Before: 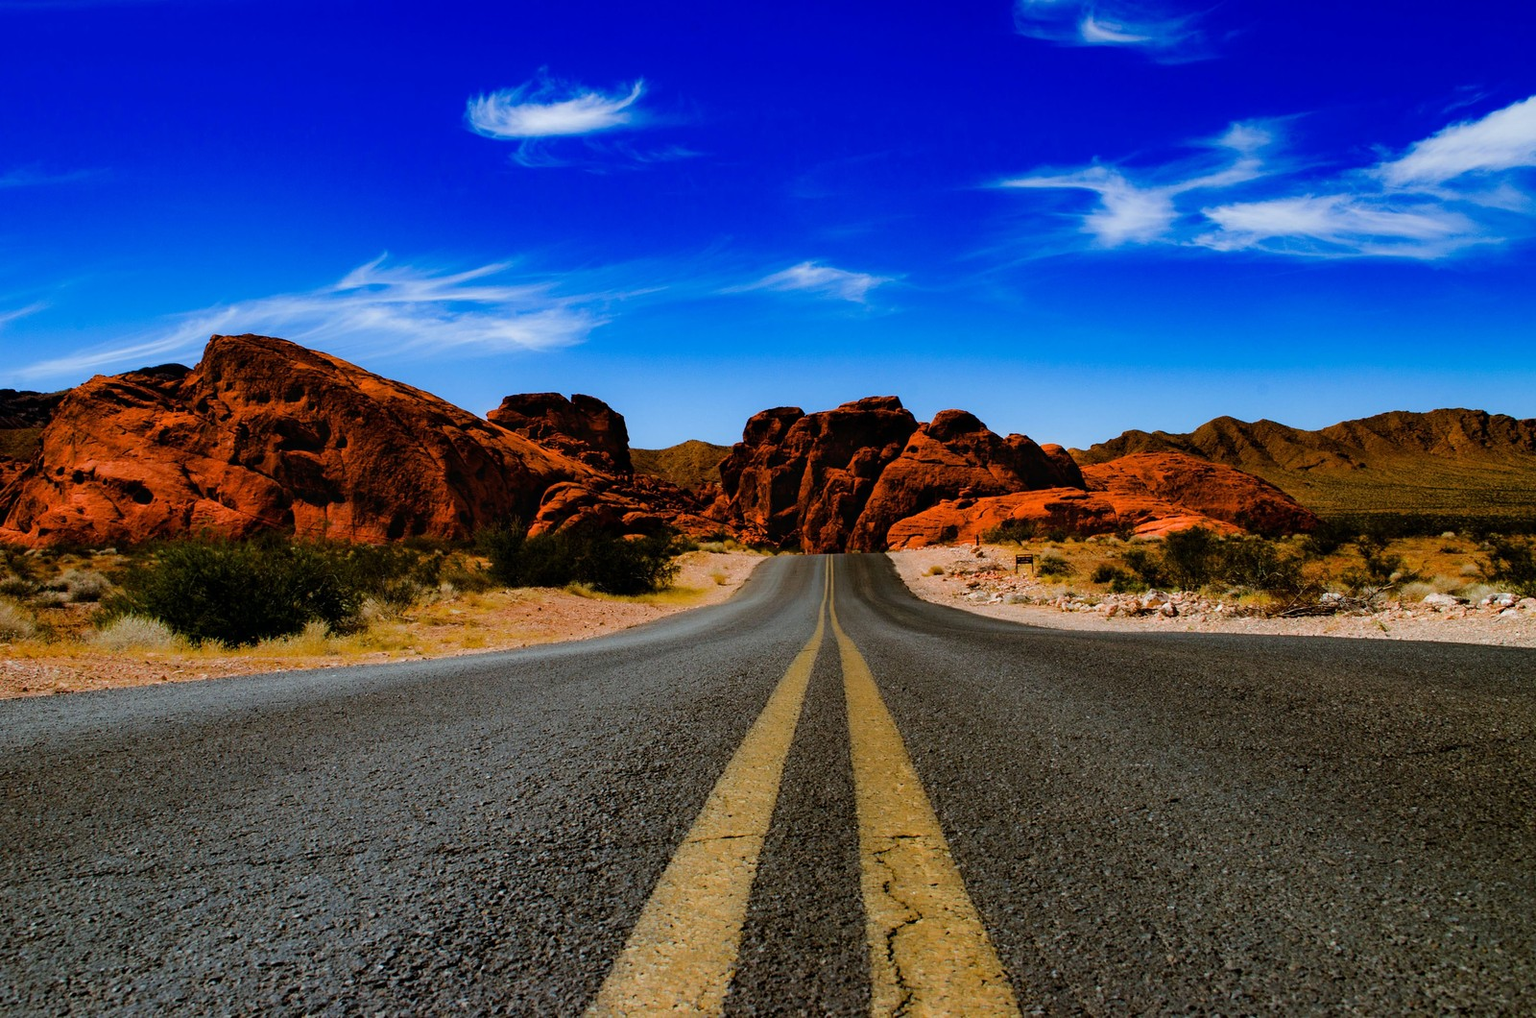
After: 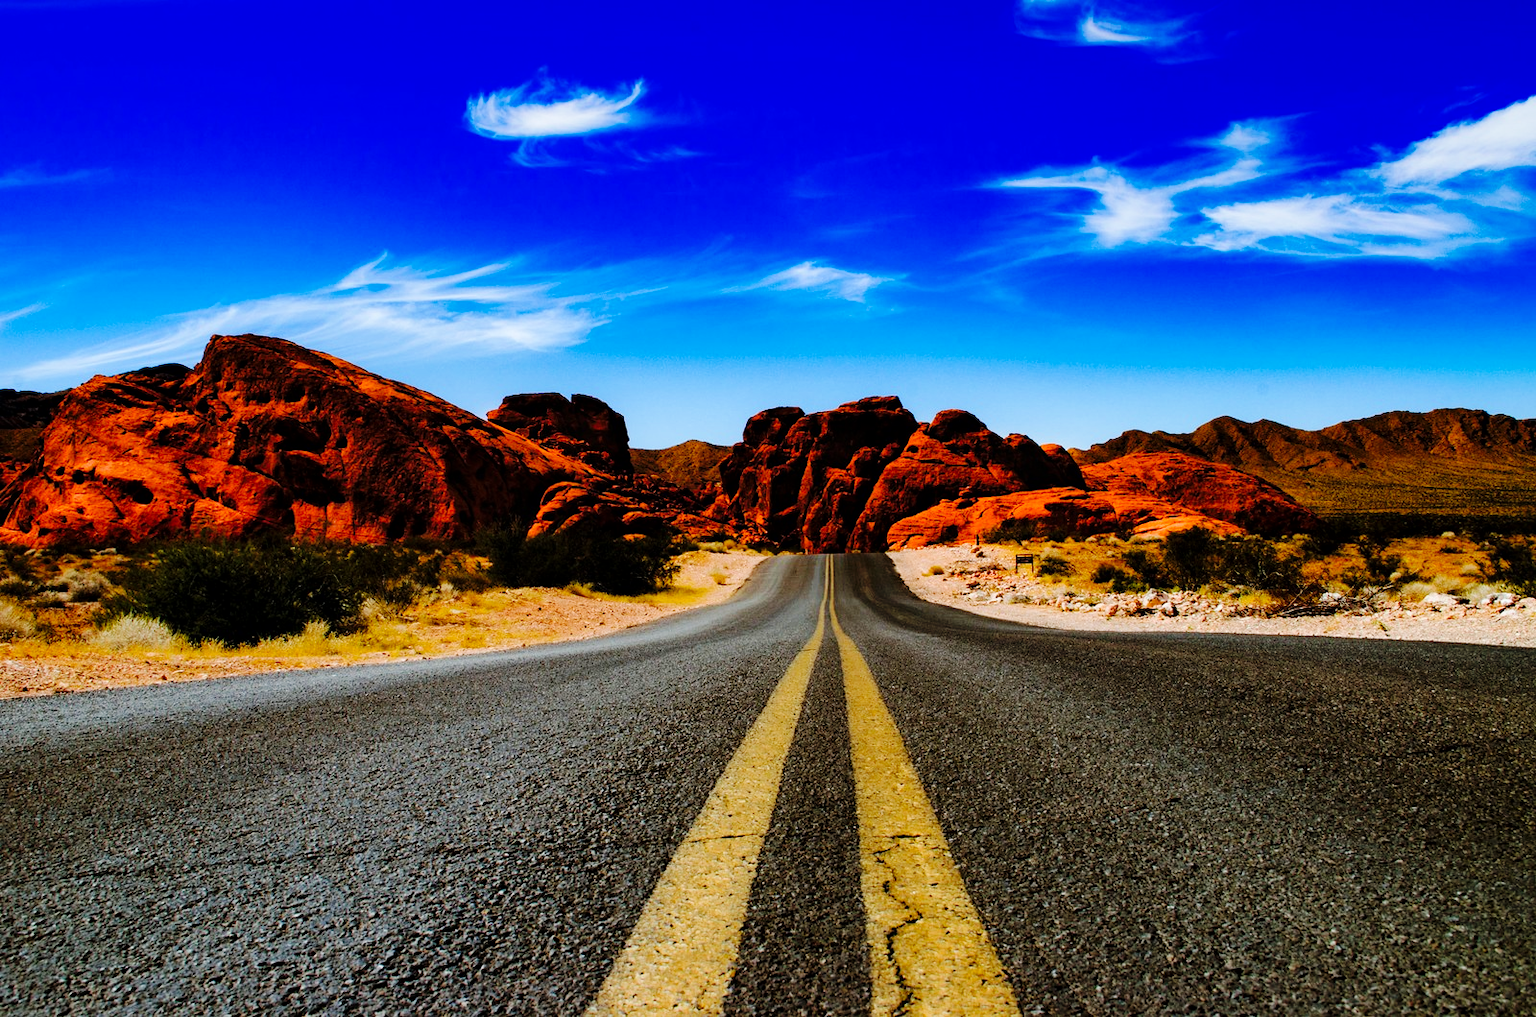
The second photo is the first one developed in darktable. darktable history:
base curve: curves: ch0 [(0, 0) (0.036, 0.025) (0.121, 0.166) (0.206, 0.329) (0.605, 0.79) (1, 1)], preserve colors none
local contrast: mode bilateral grid, contrast 20, coarseness 50, detail 120%, midtone range 0.2
